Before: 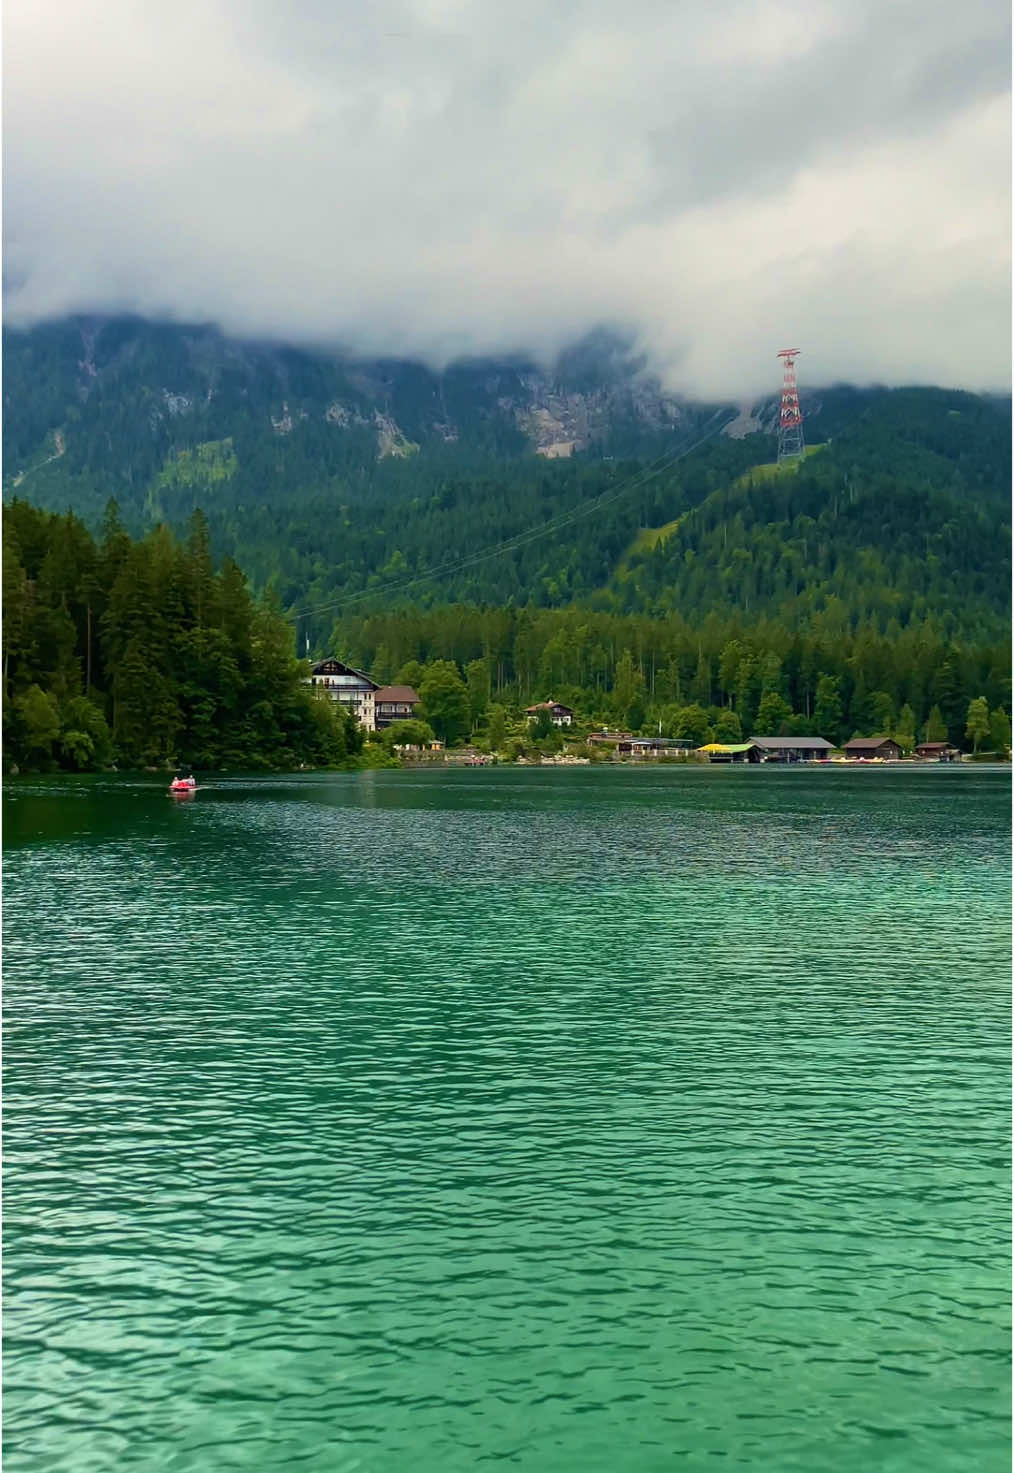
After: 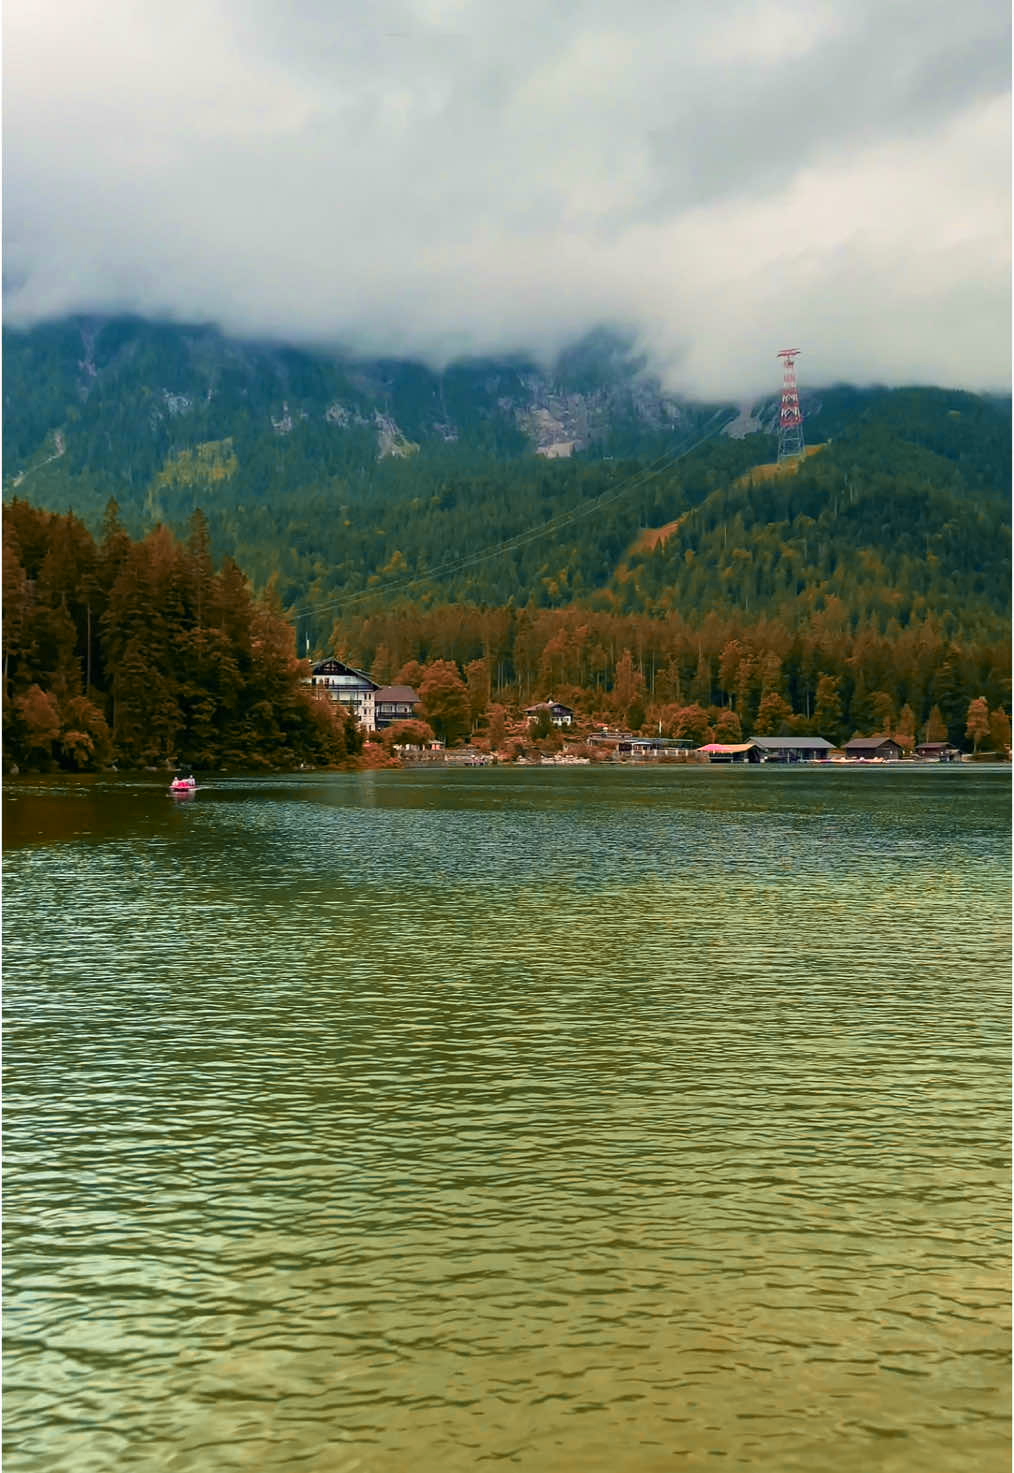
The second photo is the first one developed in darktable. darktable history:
color zones: curves: ch2 [(0, 0.488) (0.143, 0.417) (0.286, 0.212) (0.429, 0.179) (0.571, 0.154) (0.714, 0.415) (0.857, 0.495) (1, 0.488)]
